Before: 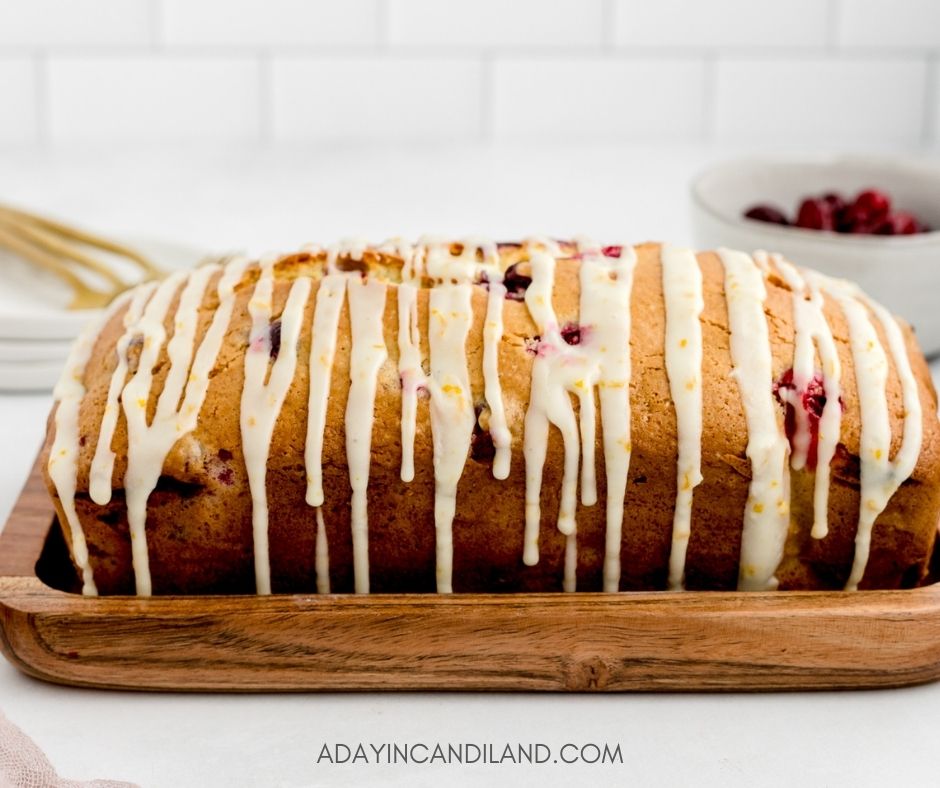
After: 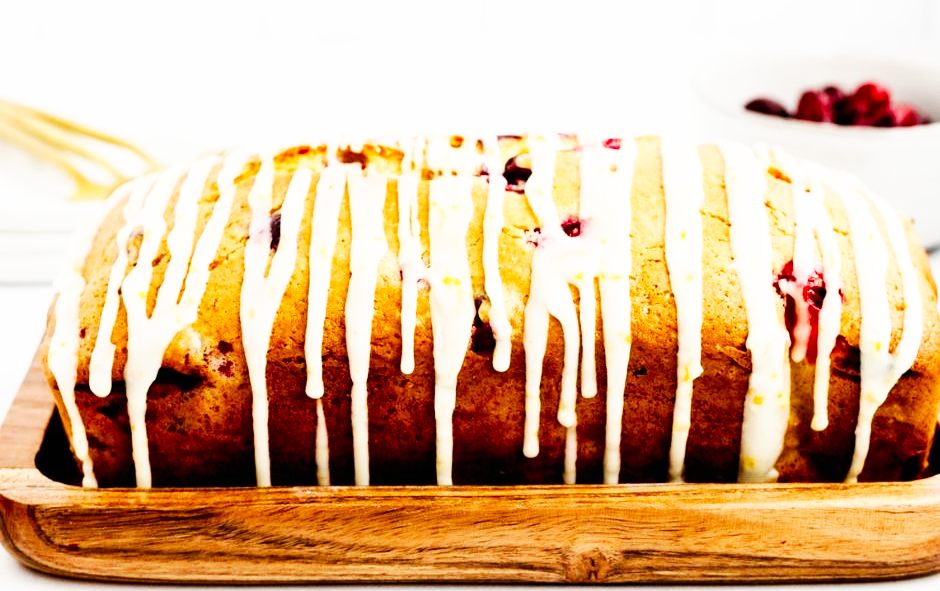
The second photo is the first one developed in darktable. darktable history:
base curve: curves: ch0 [(0, 0) (0.007, 0.004) (0.027, 0.03) (0.046, 0.07) (0.207, 0.54) (0.442, 0.872) (0.673, 0.972) (1, 1)], preserve colors none
crop: top 13.819%, bottom 11.169%
